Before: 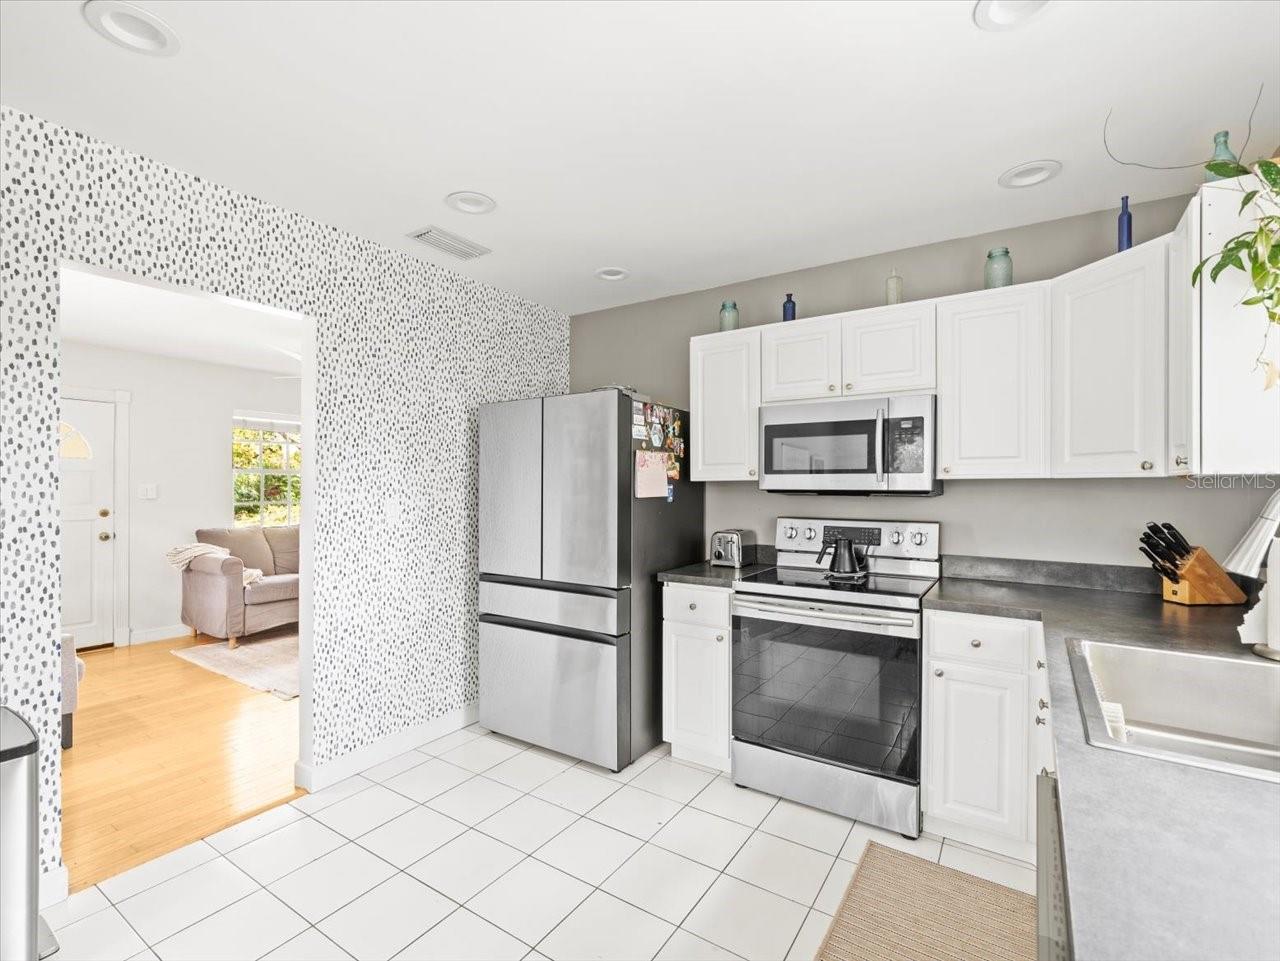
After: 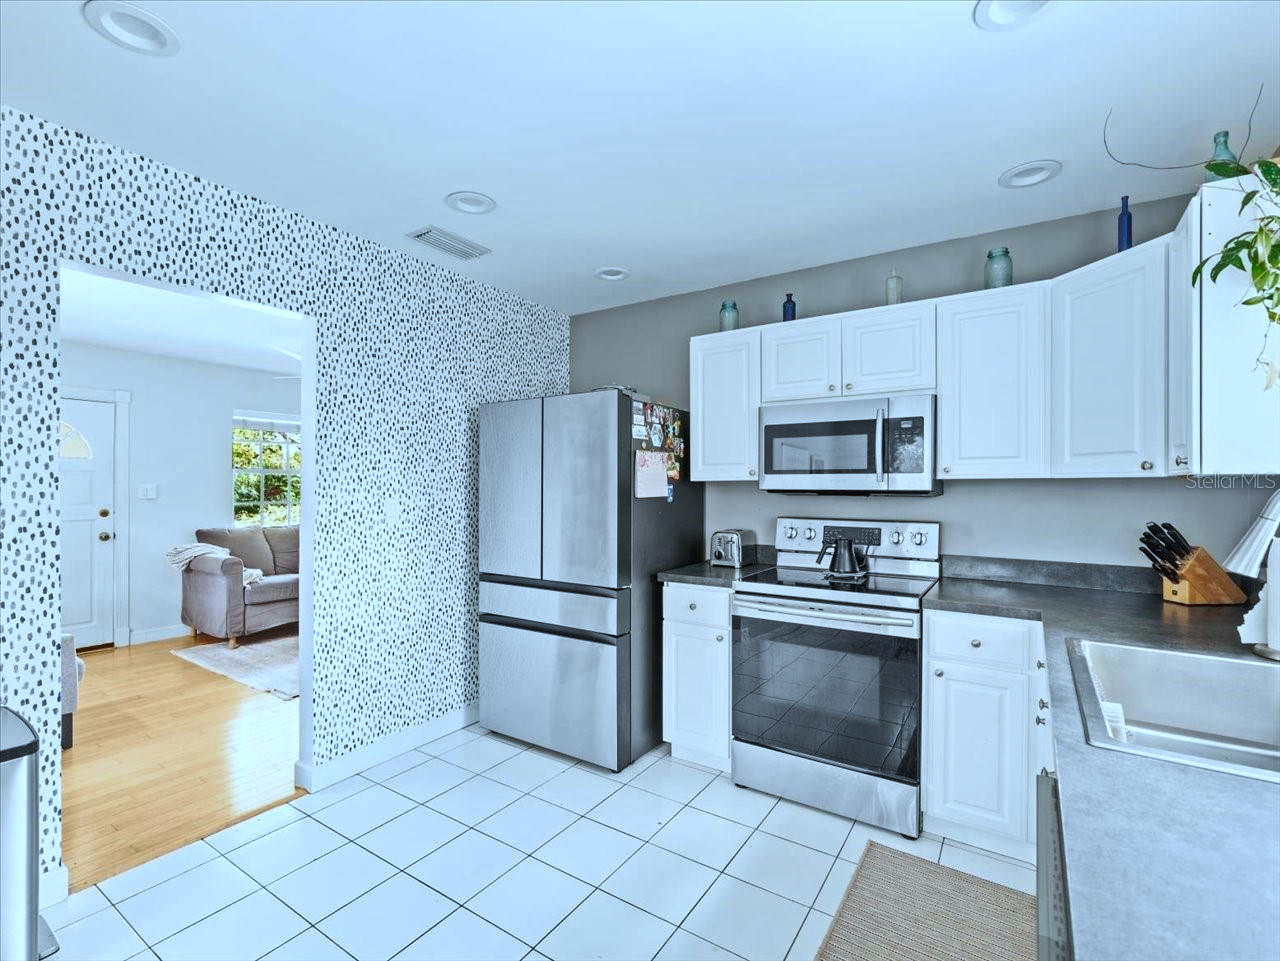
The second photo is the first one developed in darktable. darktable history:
shadows and highlights: soften with gaussian
color calibration: x 0.383, y 0.371, temperature 3897.68 K
